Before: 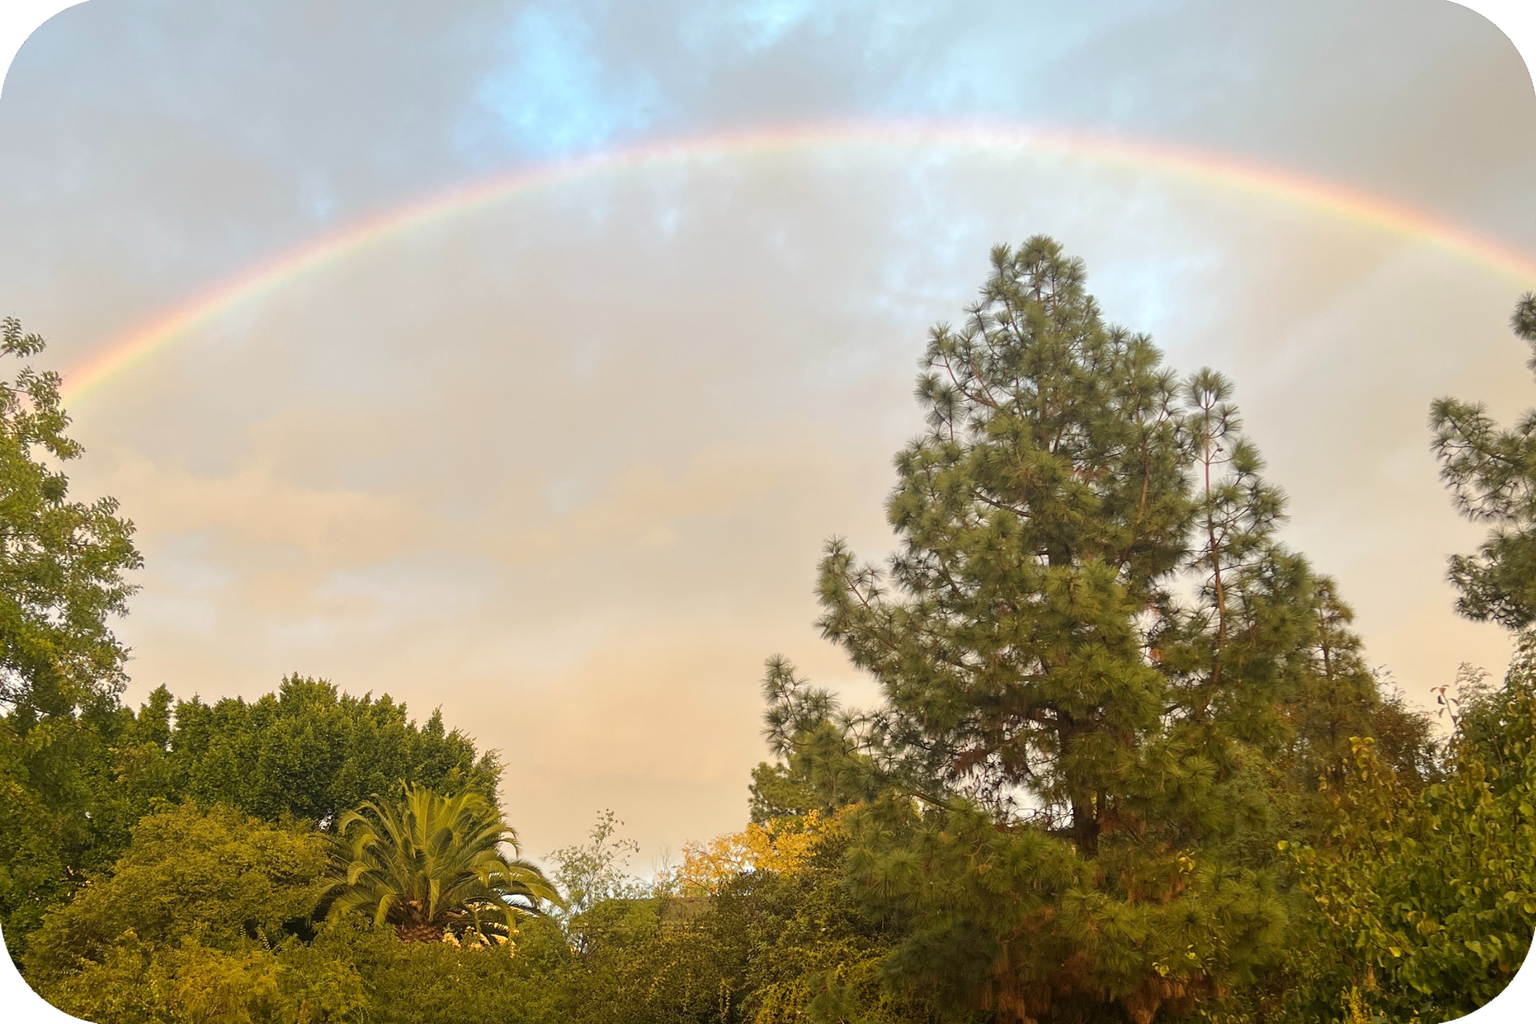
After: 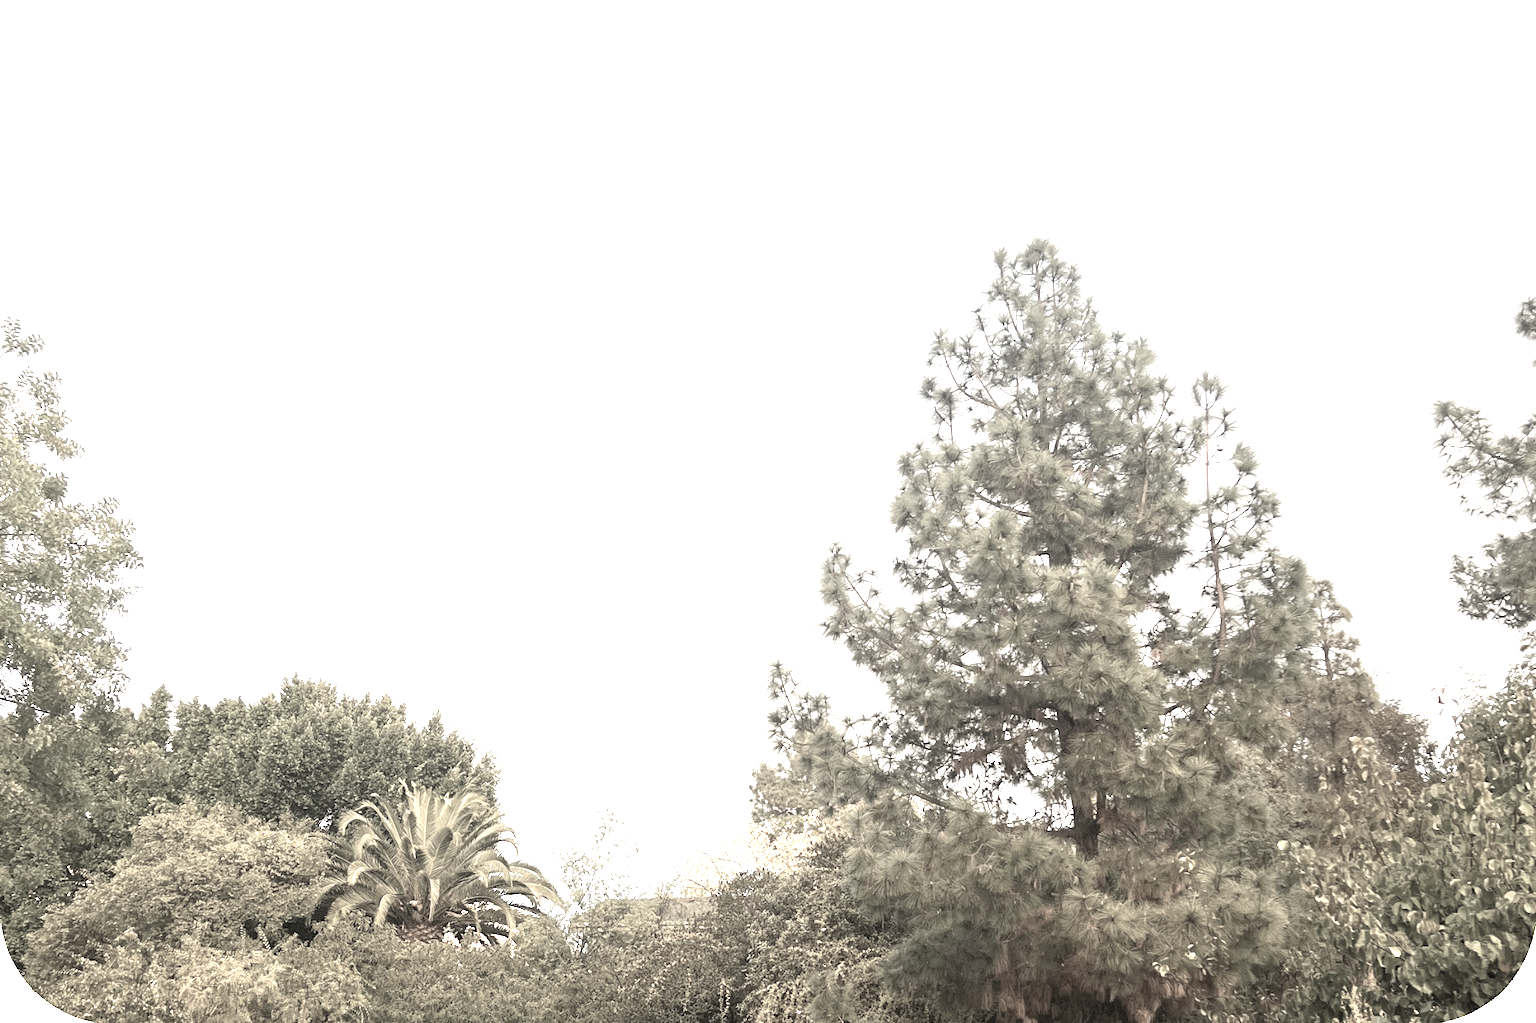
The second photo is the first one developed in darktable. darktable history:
white balance: emerald 1
exposure: black level correction 0.001, exposure 1.822 EV, compensate exposure bias true, compensate highlight preservation false
color correction: saturation 0.2
